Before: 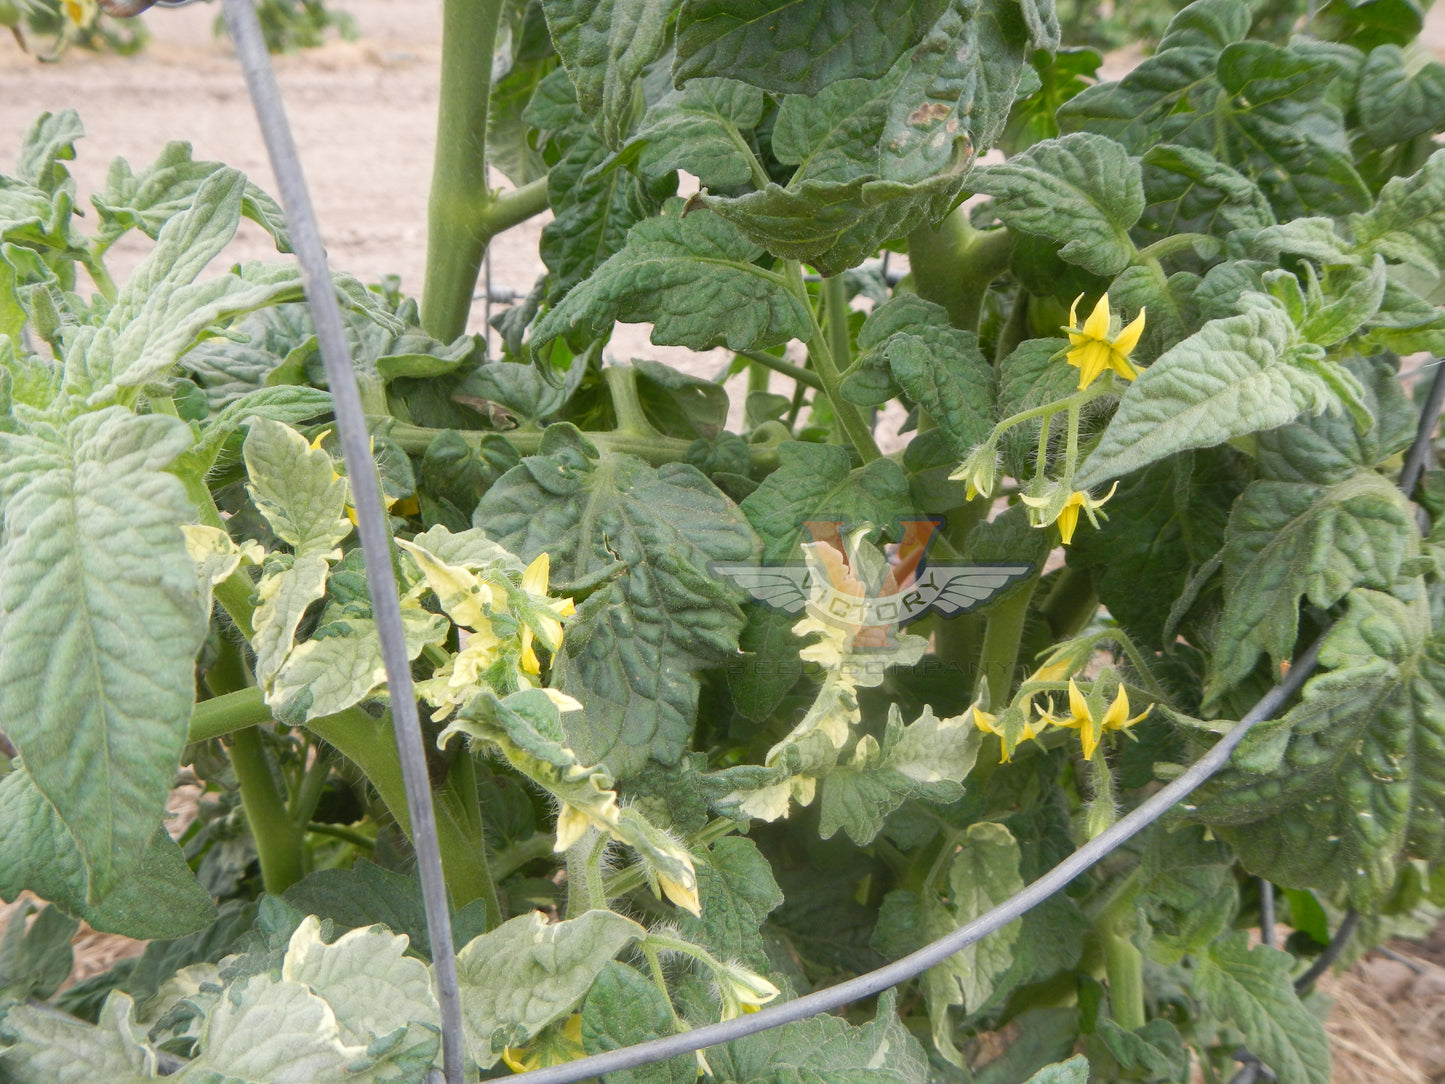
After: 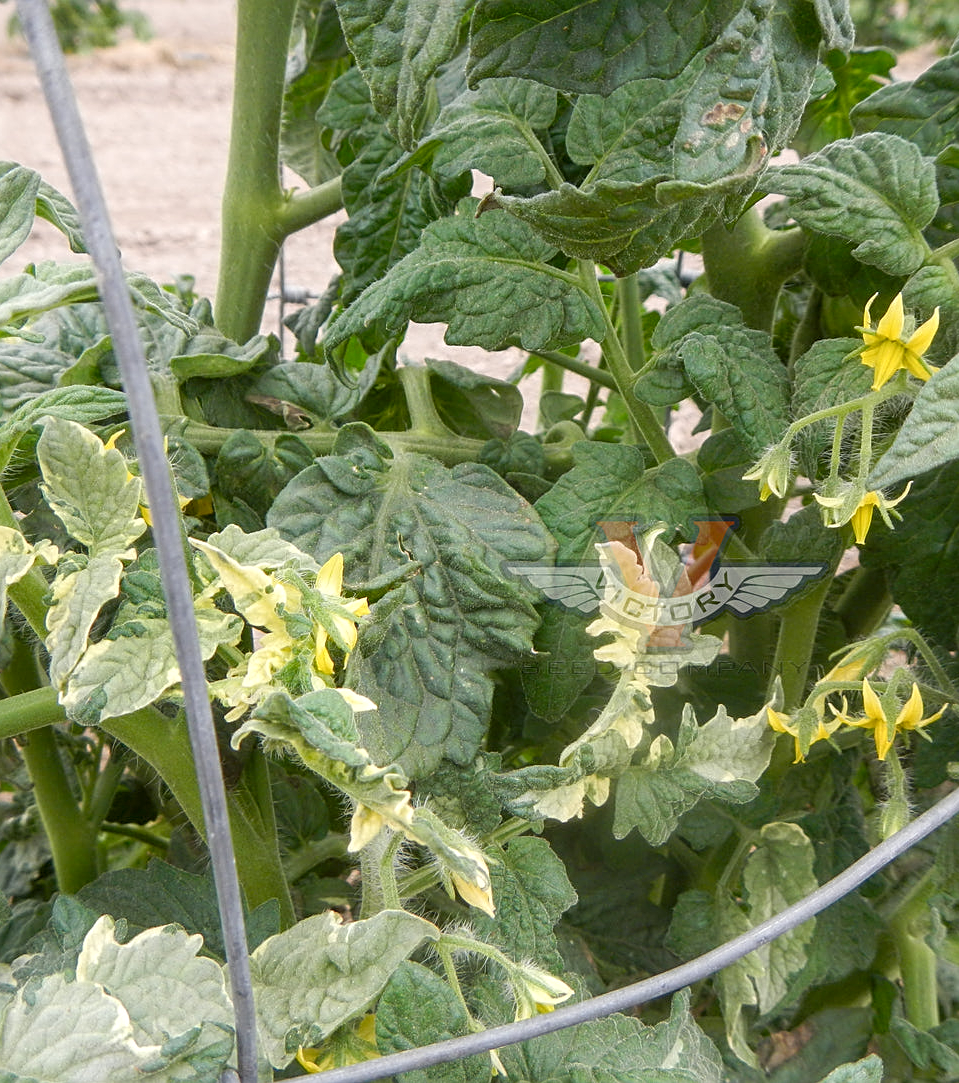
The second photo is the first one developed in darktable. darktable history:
crop and rotate: left 14.322%, right 19.259%
local contrast: on, module defaults
color balance rgb: perceptual saturation grading › global saturation 1.968%, perceptual saturation grading › highlights -1.785%, perceptual saturation grading › mid-tones 4.286%, perceptual saturation grading › shadows 8.865%
sharpen: on, module defaults
